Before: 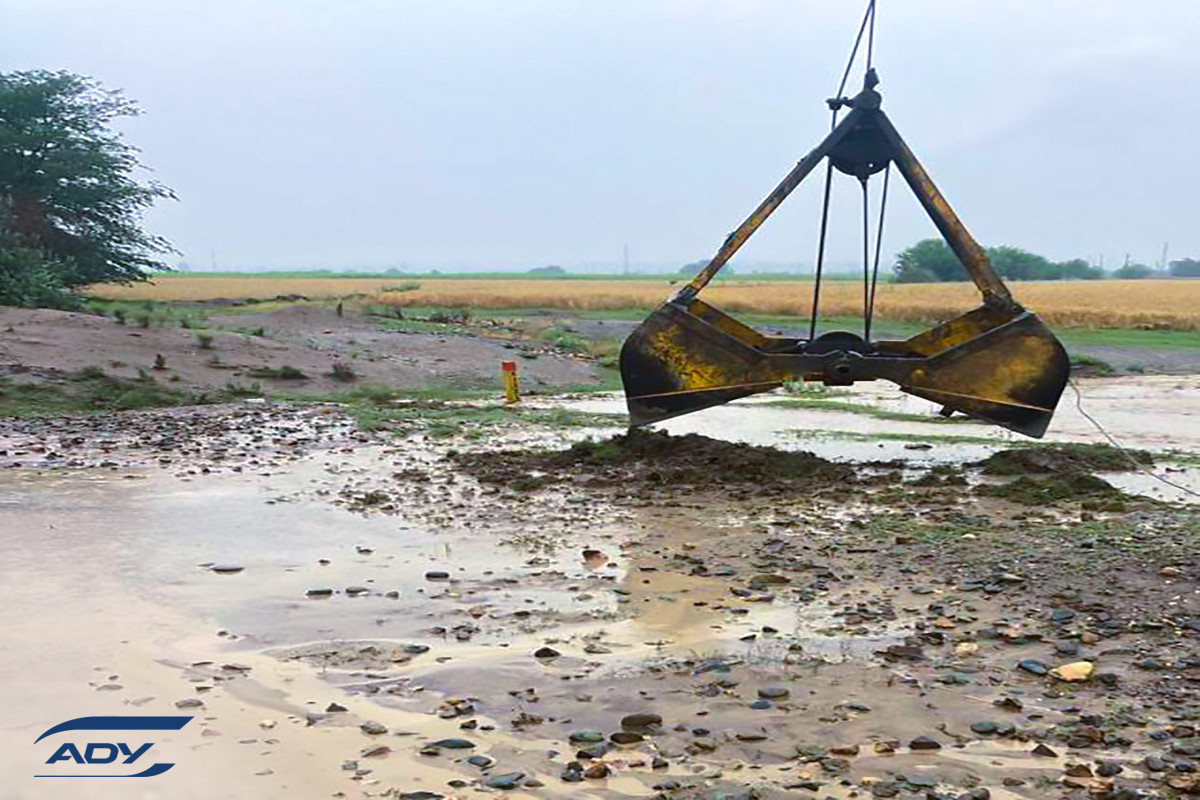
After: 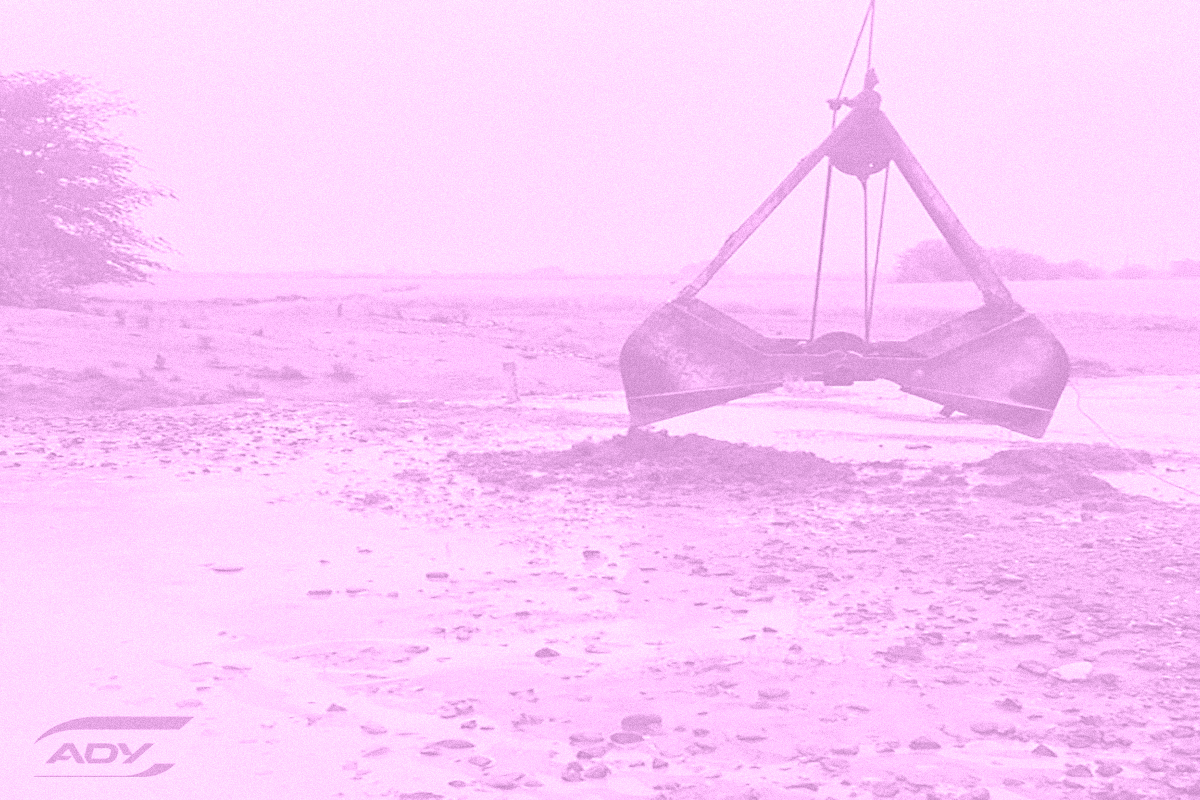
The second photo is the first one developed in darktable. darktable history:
grain: mid-tones bias 0%
sharpen: radius 5.325, amount 0.312, threshold 26.433
colorize: hue 331.2°, saturation 75%, source mix 30.28%, lightness 70.52%, version 1
